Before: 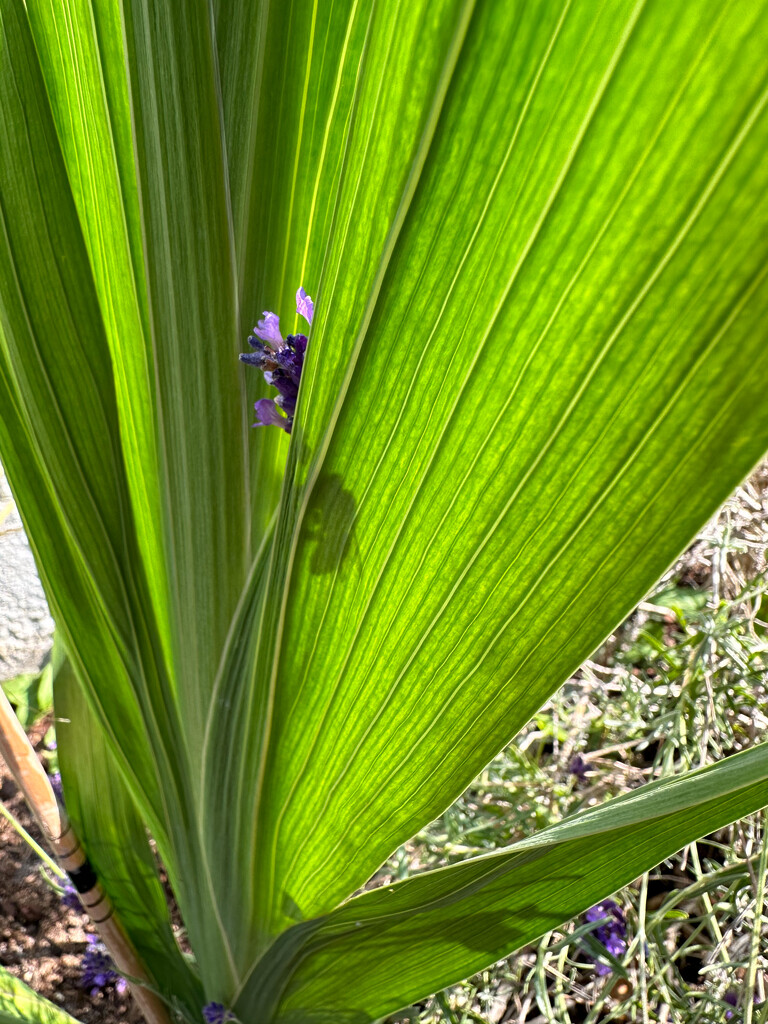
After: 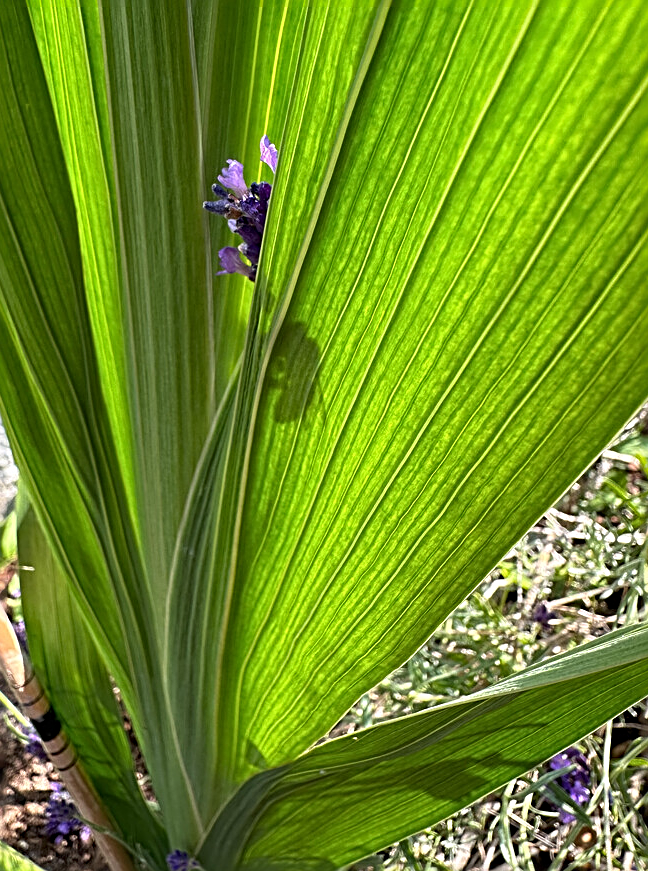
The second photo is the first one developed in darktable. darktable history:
sharpen: radius 2.714, amount 0.657
crop and rotate: left 4.805%, top 14.919%, right 10.693%
